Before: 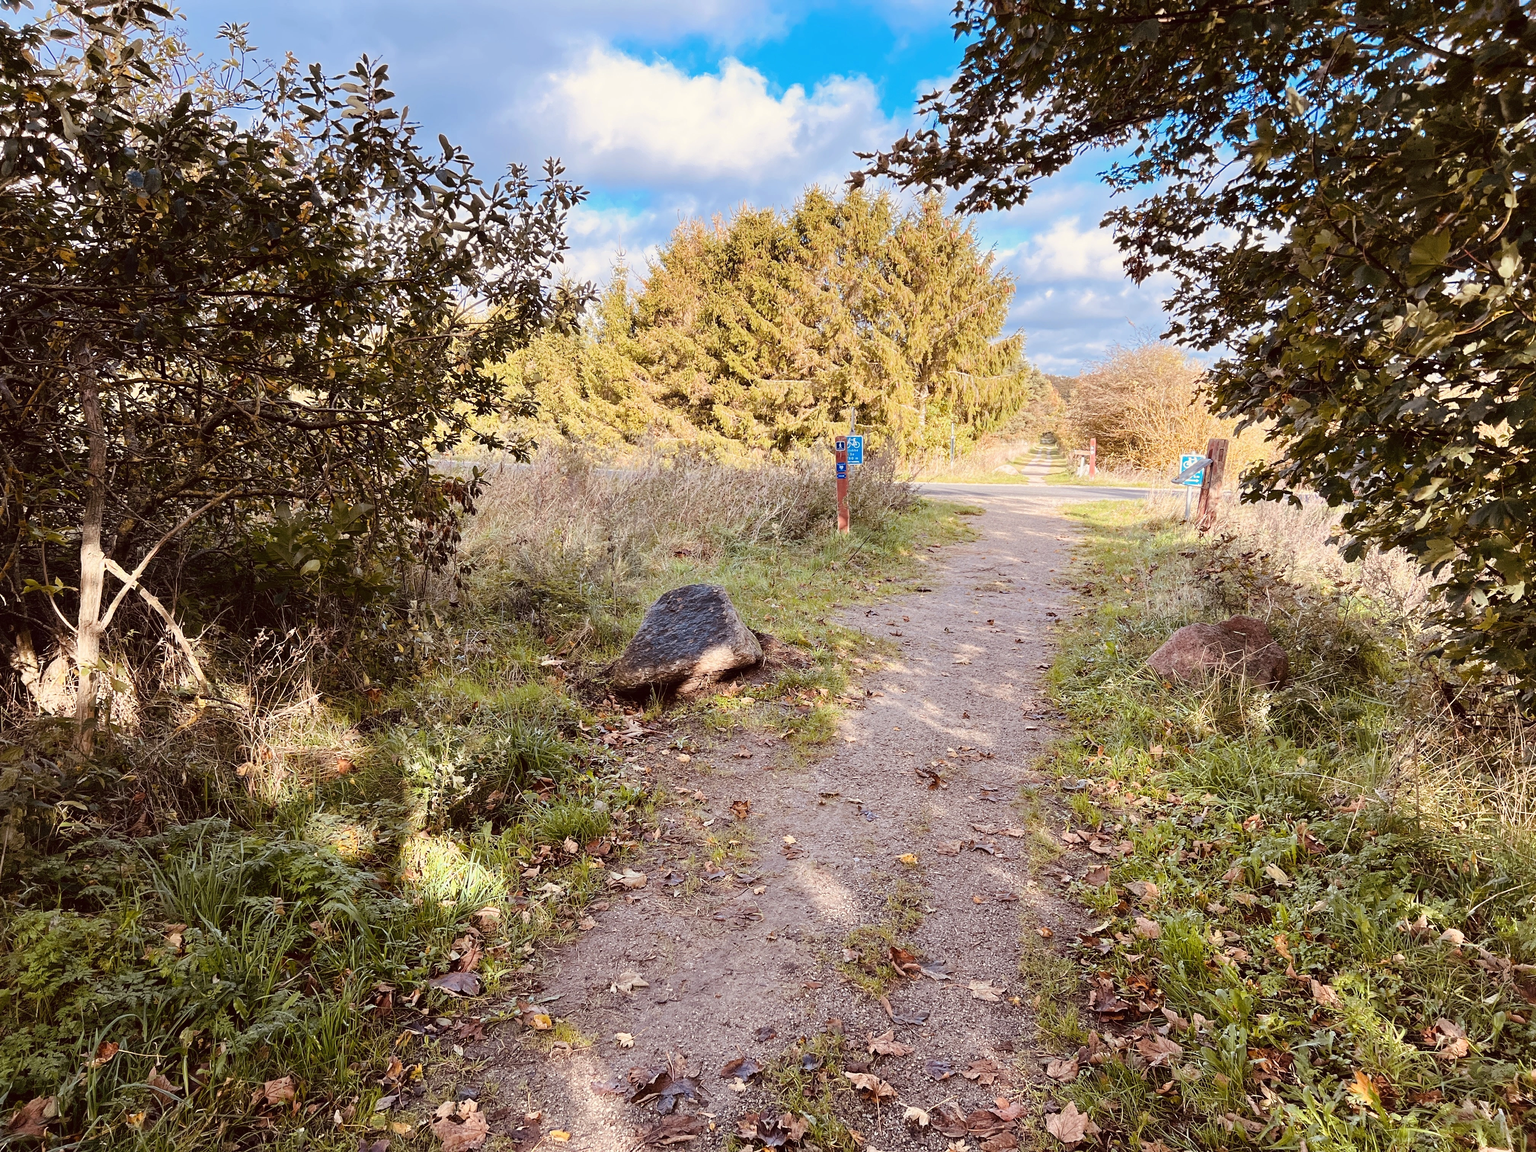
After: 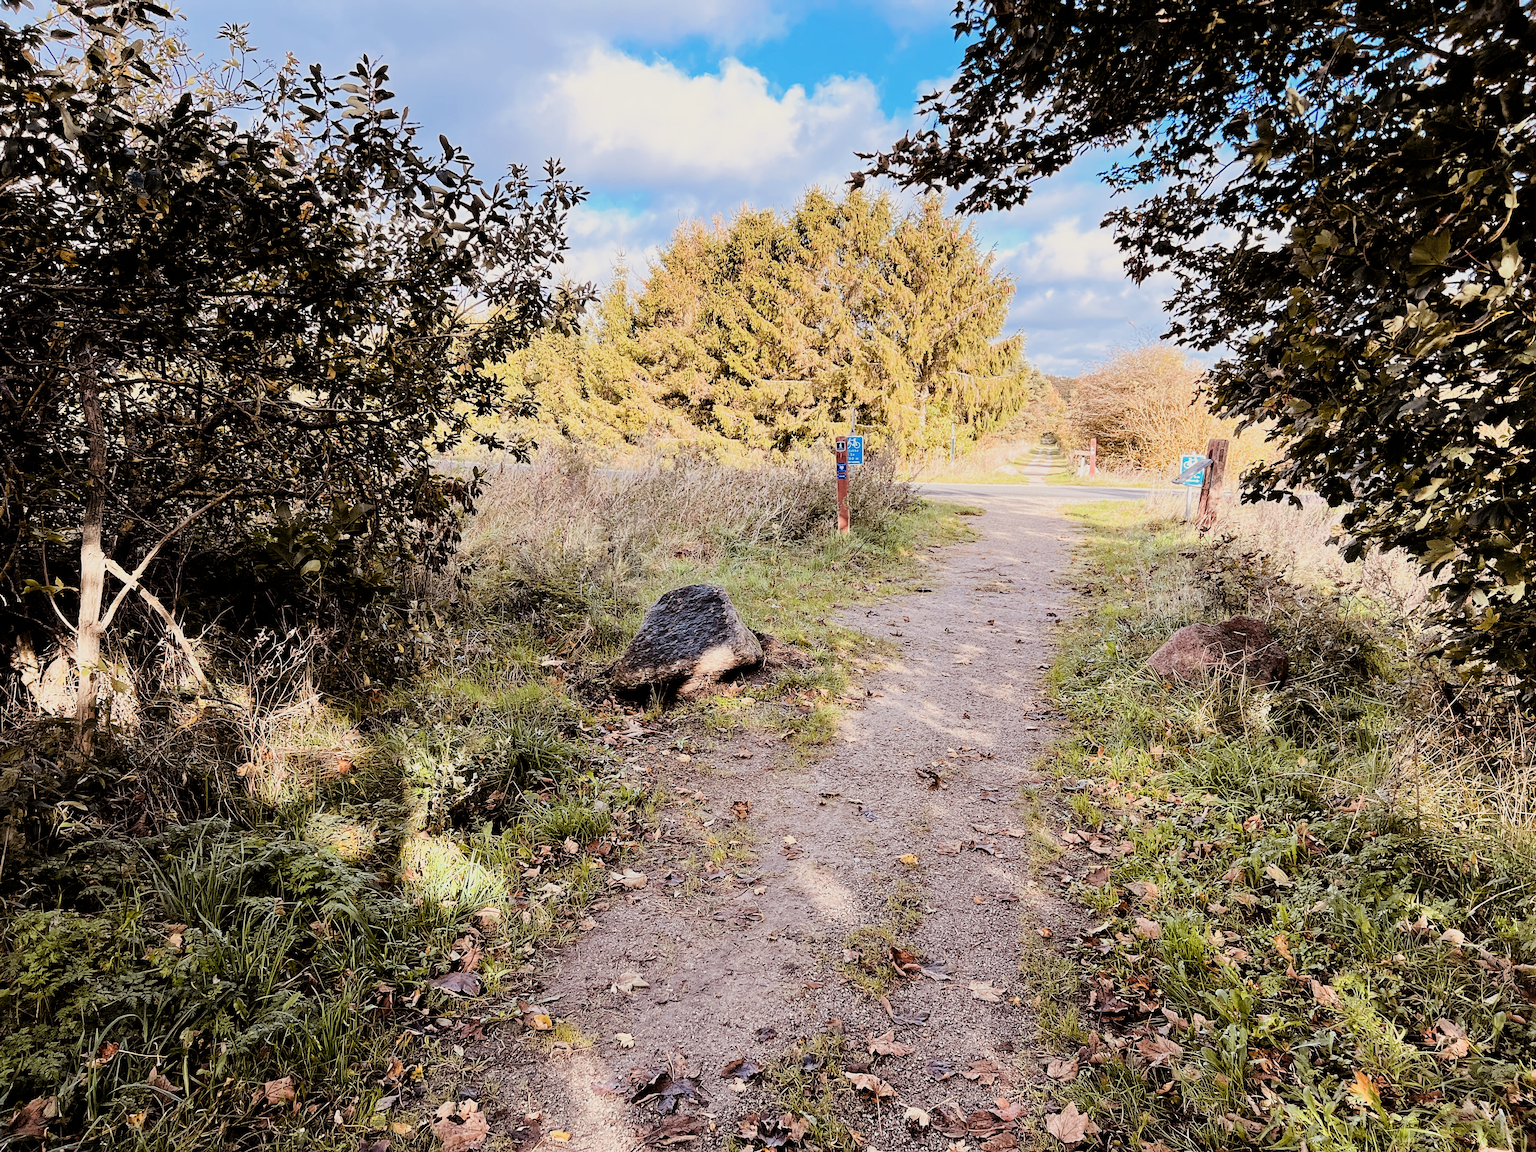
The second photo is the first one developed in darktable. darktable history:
filmic rgb: black relative exposure -5 EV, hardness 2.88, contrast 1.5
sharpen: amount 0.2
